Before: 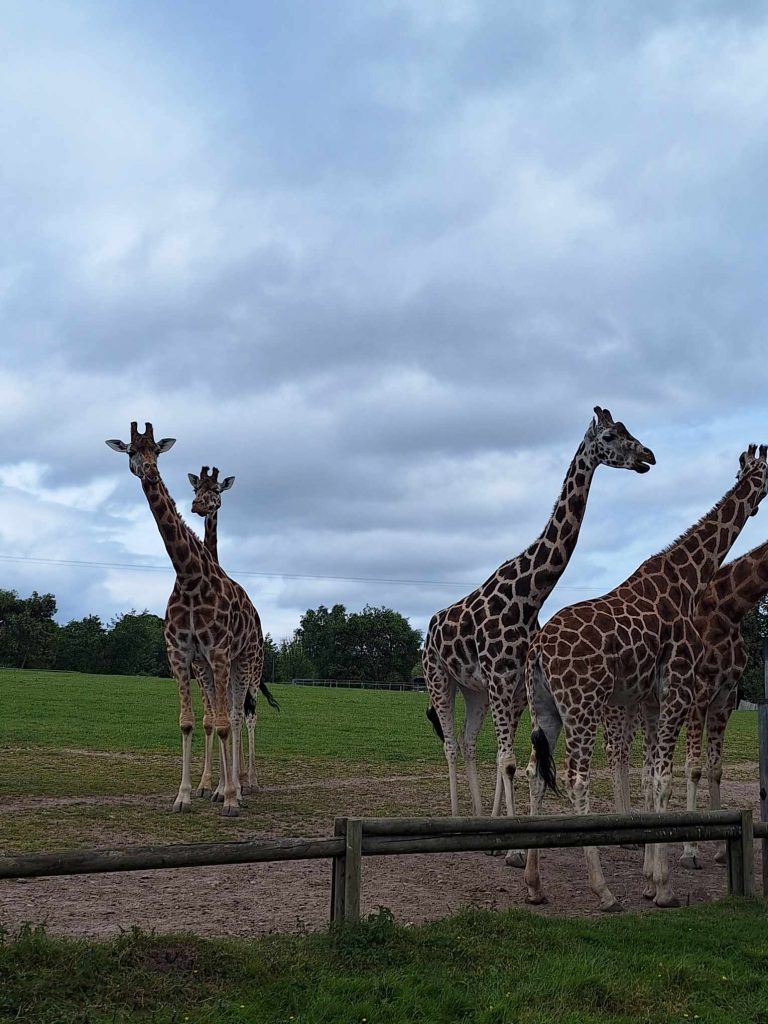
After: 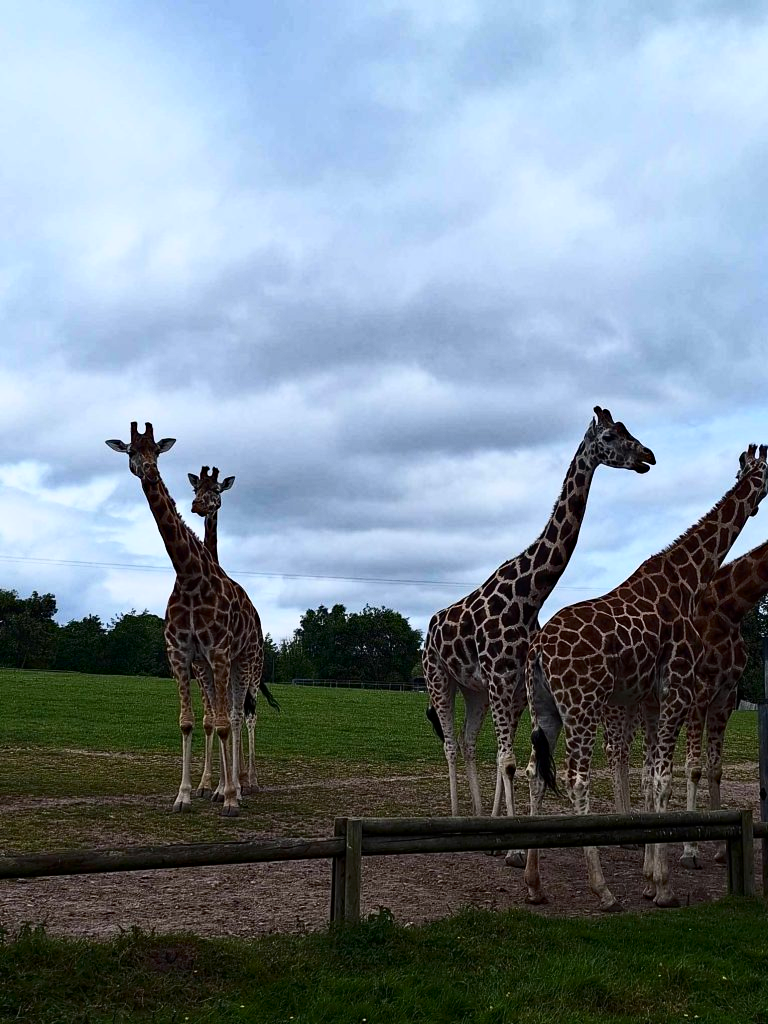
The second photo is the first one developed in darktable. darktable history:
contrast brightness saturation: contrast 0.278
haze removal: strength 0.293, distance 0.25
levels: white 99.93%, levels [0, 0.499, 1]
